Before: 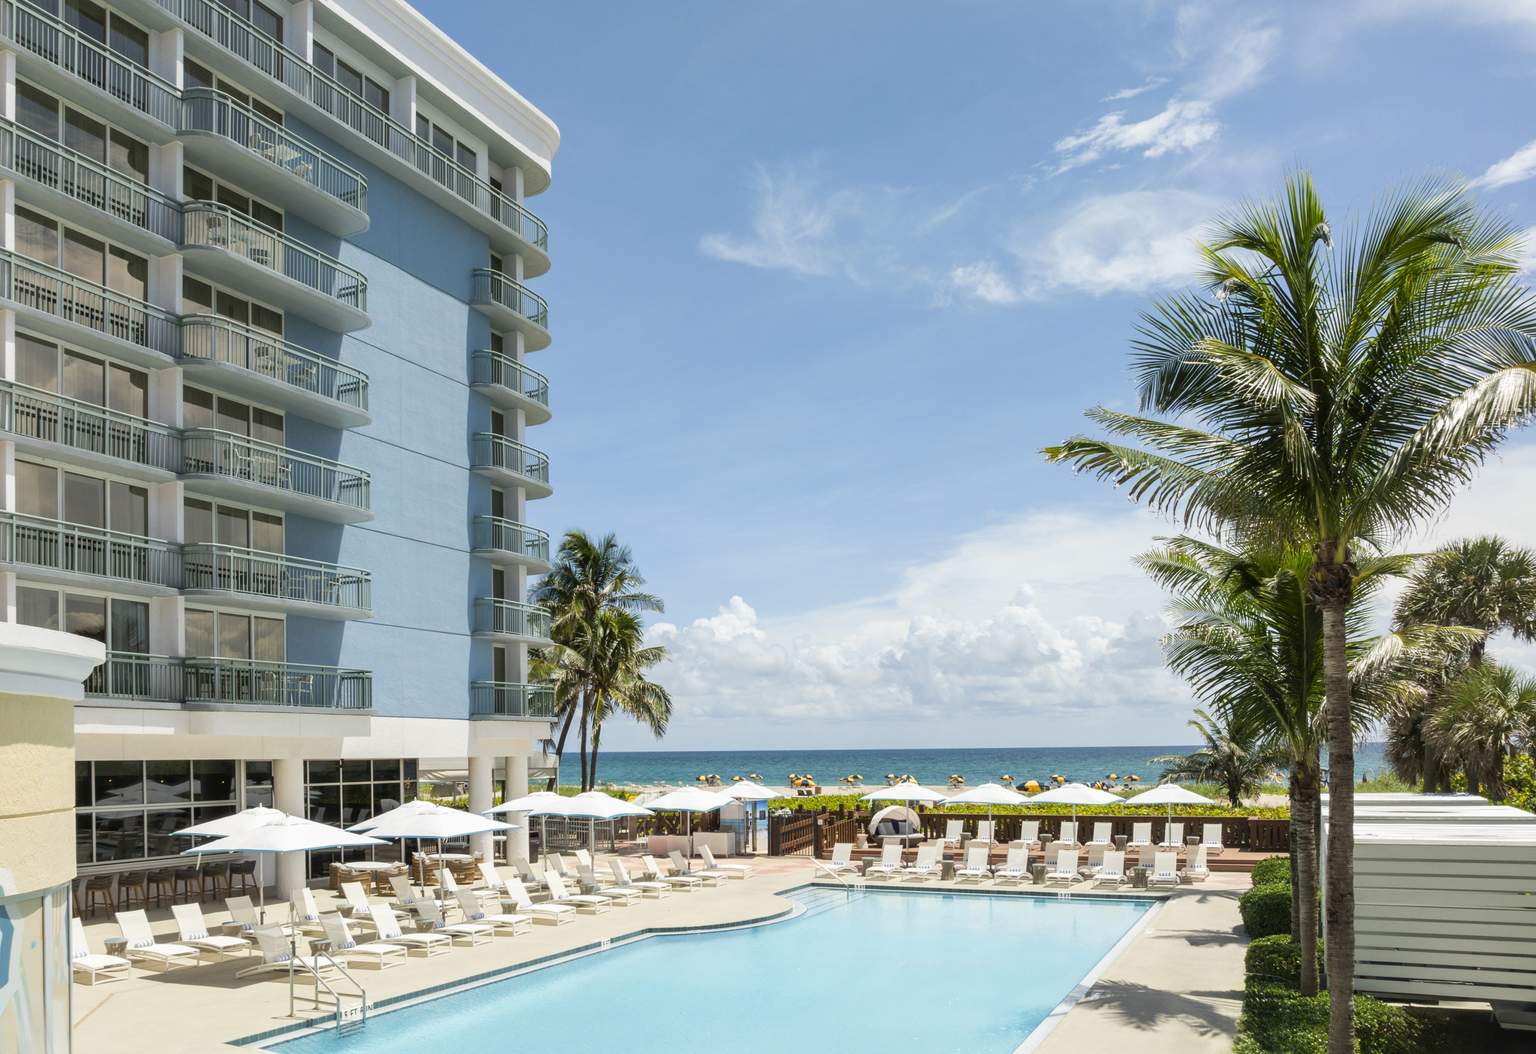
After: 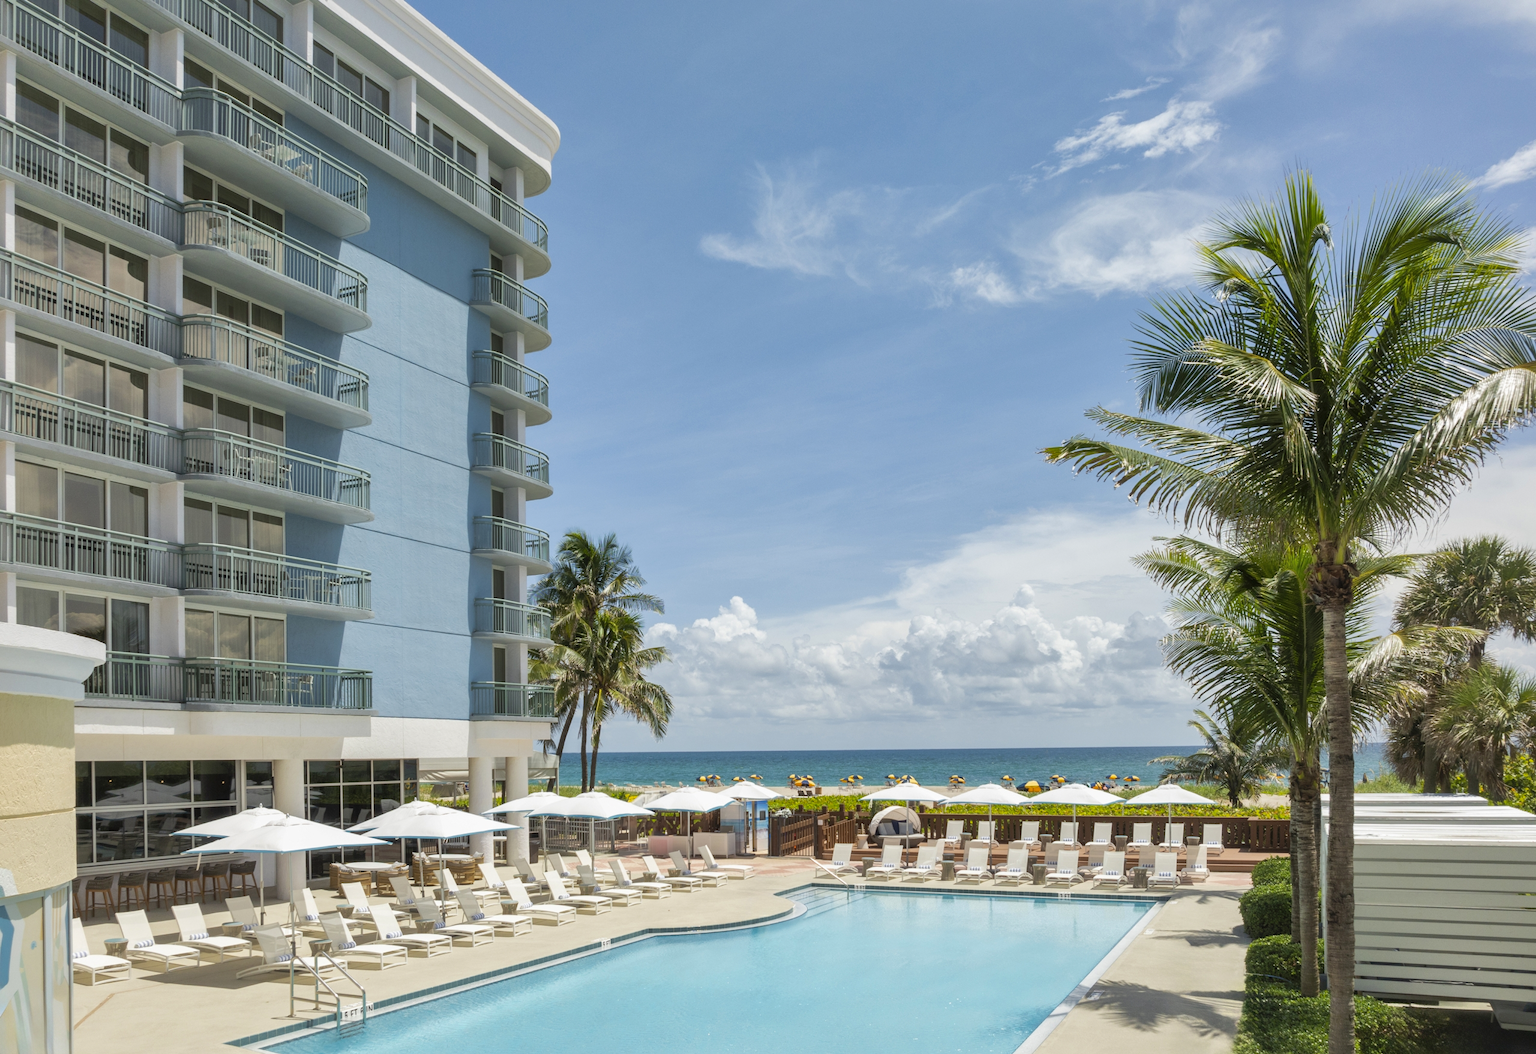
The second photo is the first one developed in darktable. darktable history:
shadows and highlights: on, module defaults
local contrast: mode bilateral grid, contrast 15, coarseness 36, detail 105%, midtone range 0.2
